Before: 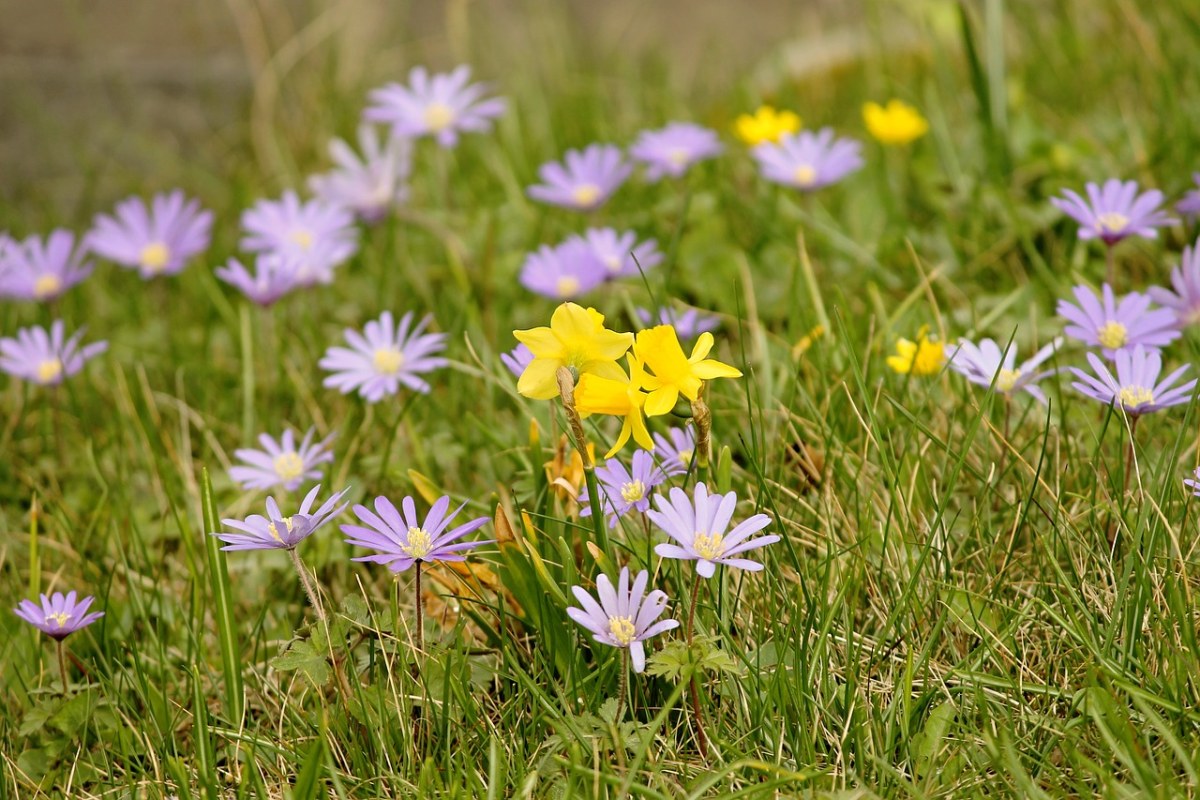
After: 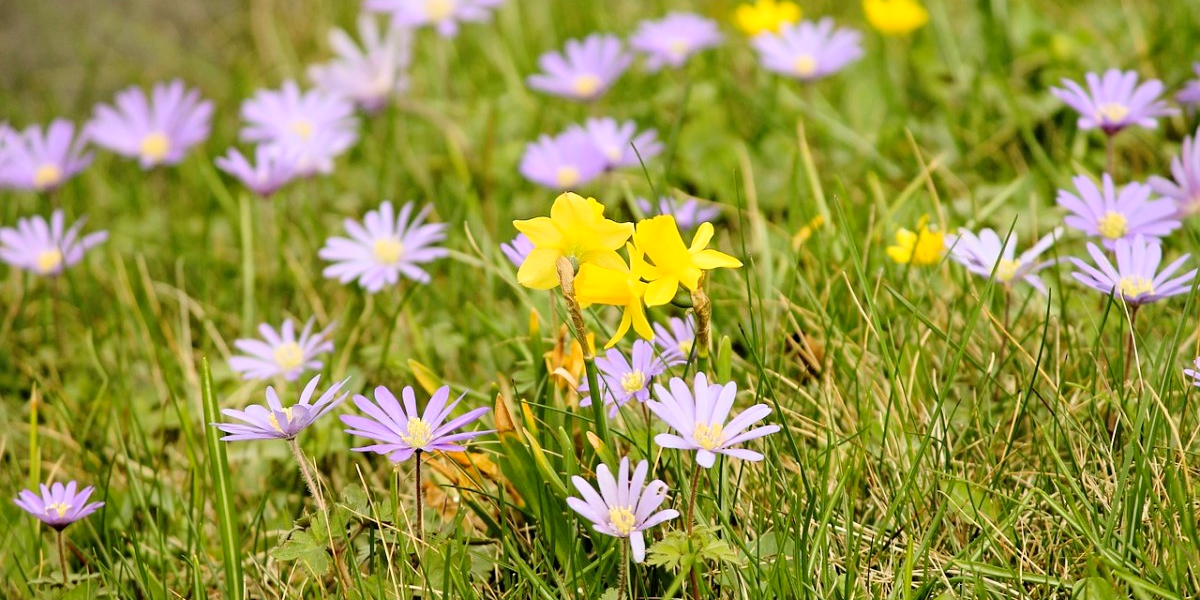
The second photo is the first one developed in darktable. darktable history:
tone curve: curves: ch0 [(0, 0) (0.004, 0.001) (0.133, 0.112) (0.325, 0.362) (0.832, 0.893) (1, 1)], color space Lab, linked channels, preserve colors none
crop: top 13.819%, bottom 11.169%
